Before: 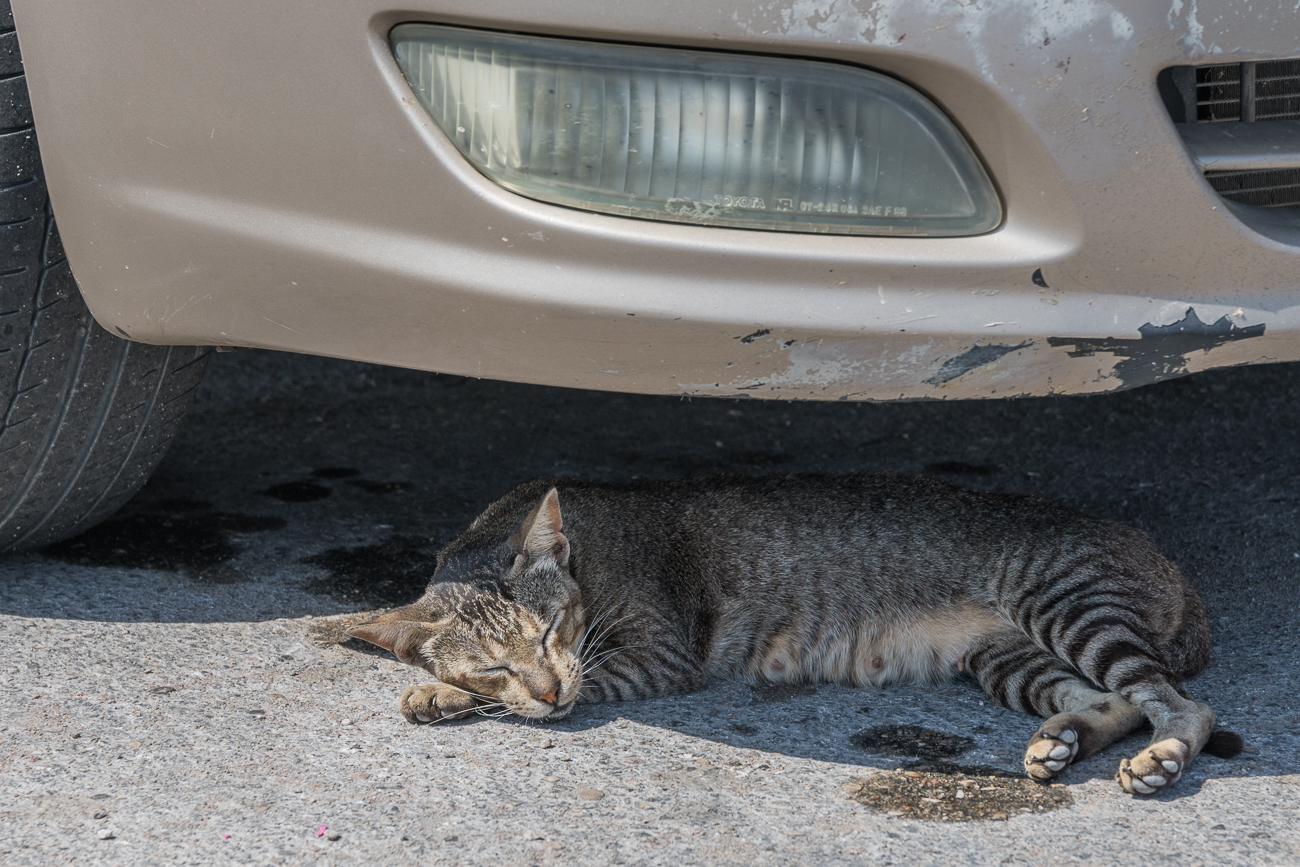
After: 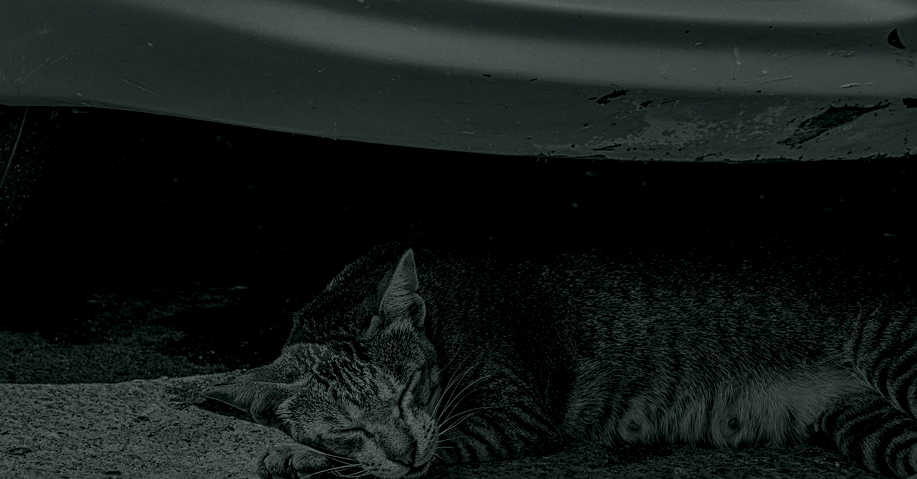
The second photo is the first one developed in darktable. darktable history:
sharpen: on, module defaults
colorize: hue 90°, saturation 19%, lightness 1.59%, version 1
local contrast: detail 160%
crop: left 11.123%, top 27.61%, right 18.3%, bottom 17.034%
